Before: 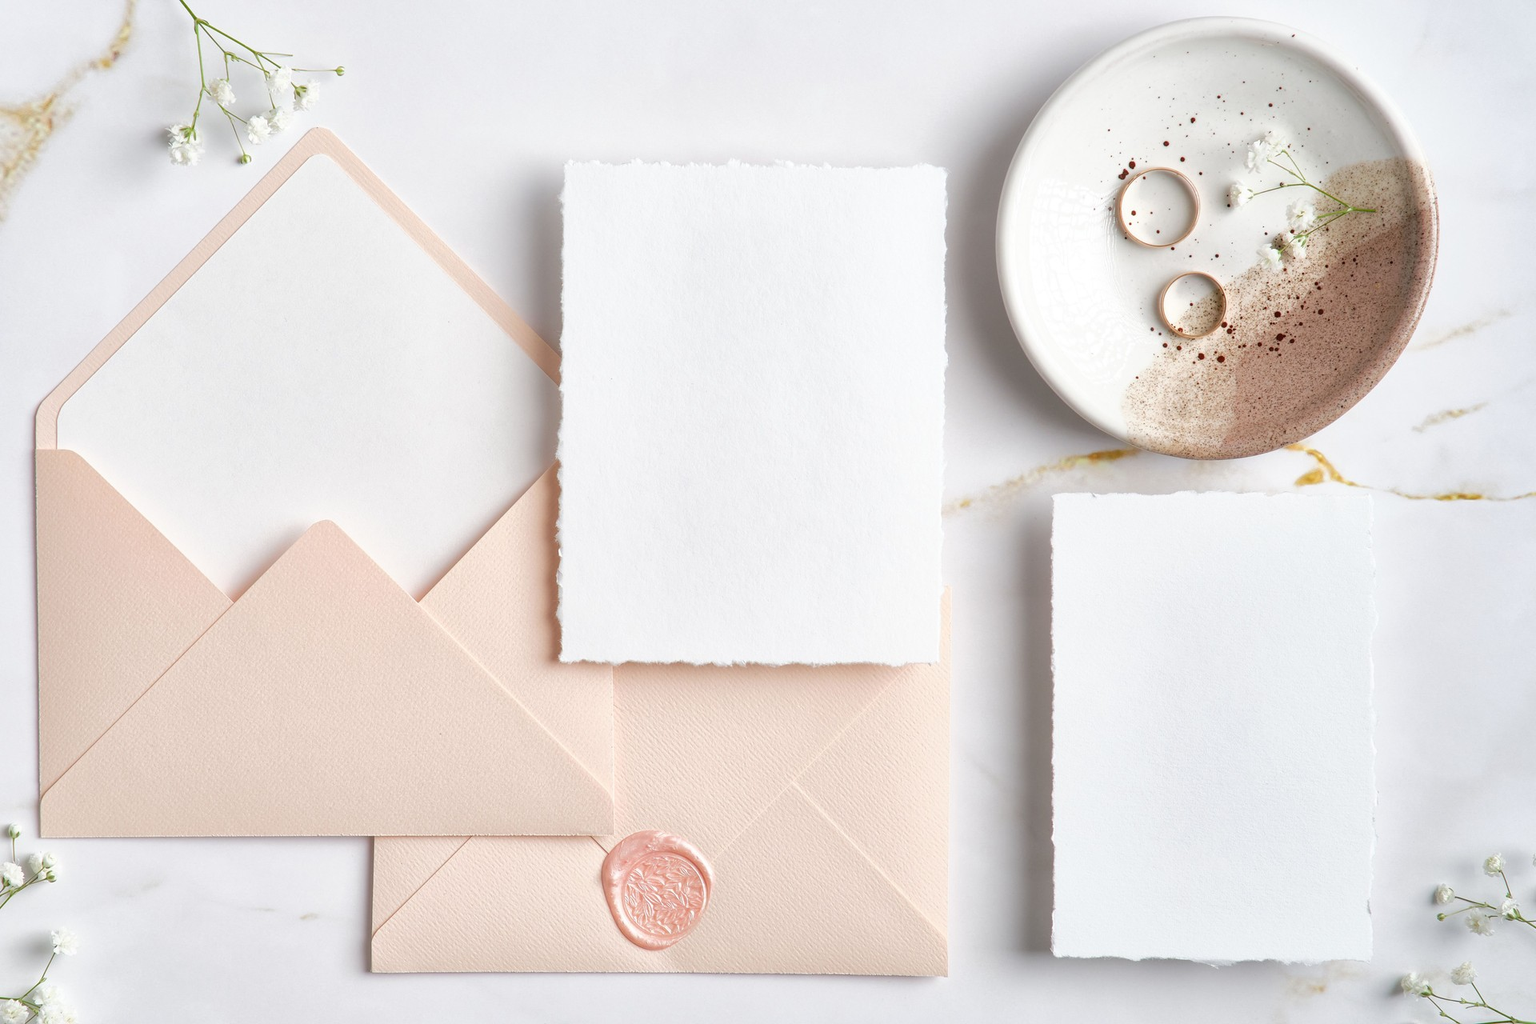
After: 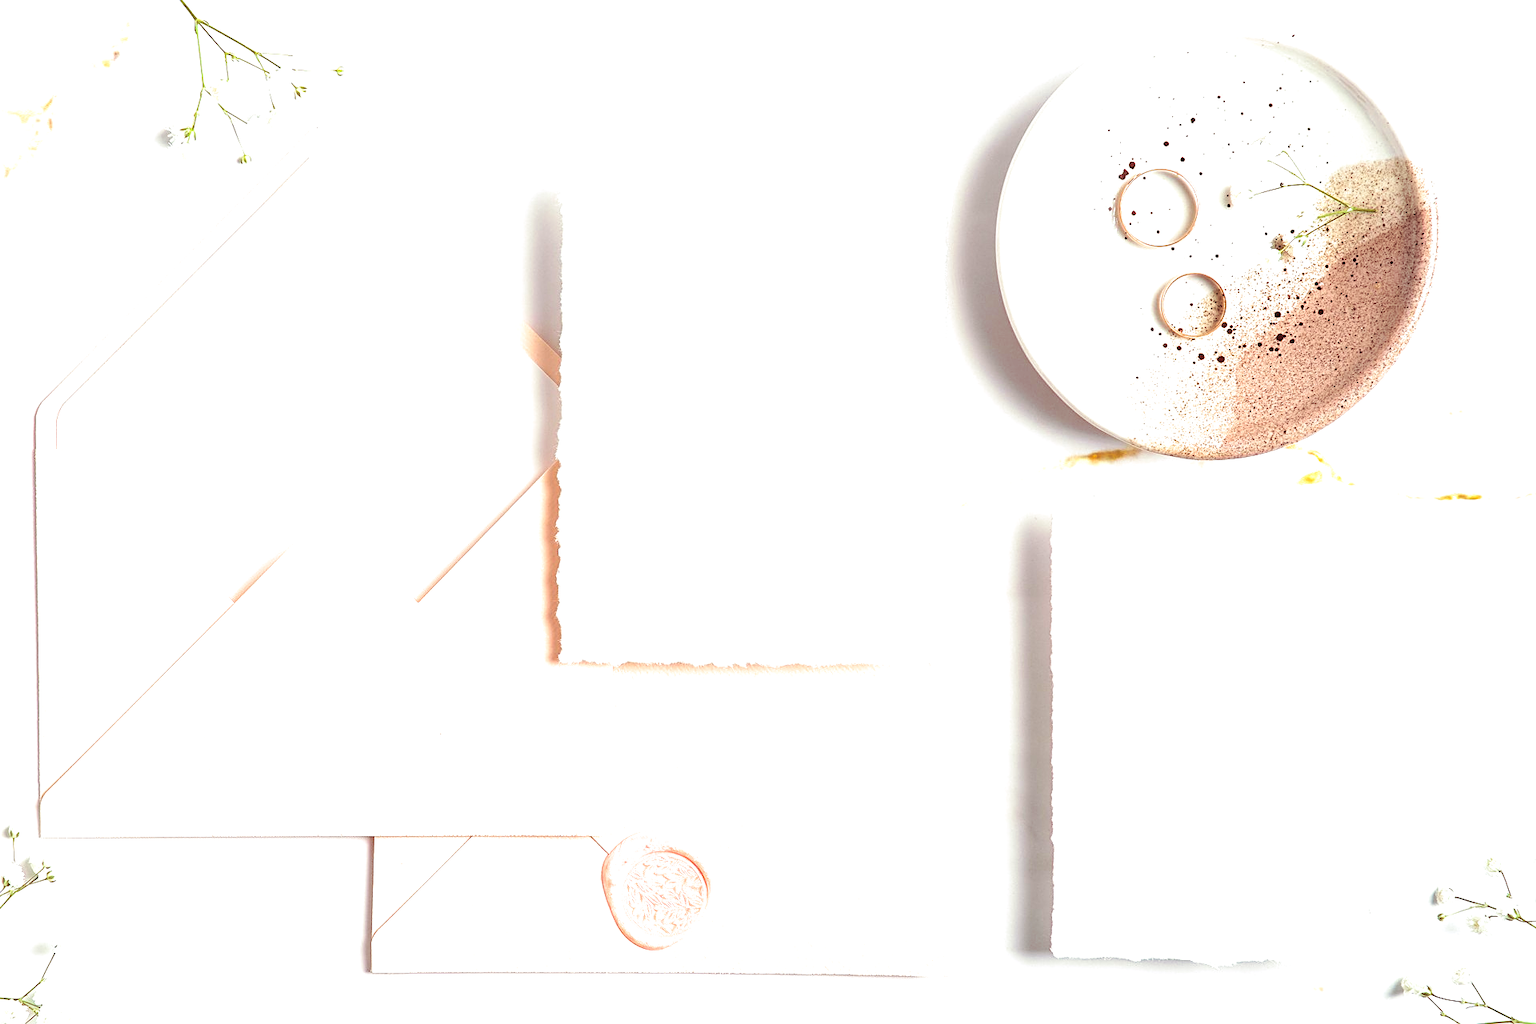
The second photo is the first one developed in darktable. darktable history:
sharpen: on, module defaults
exposure: black level correction 0, exposure 1.2 EV, compensate highlight preservation false
haze removal: compatibility mode true, adaptive false
split-toning: on, module defaults
